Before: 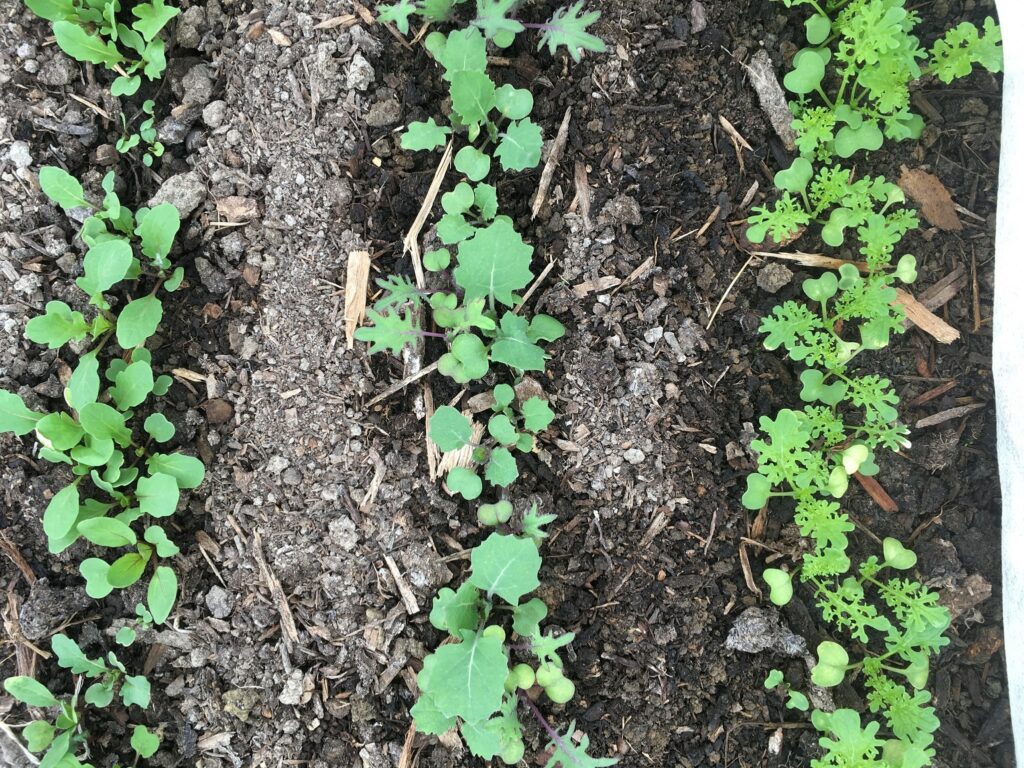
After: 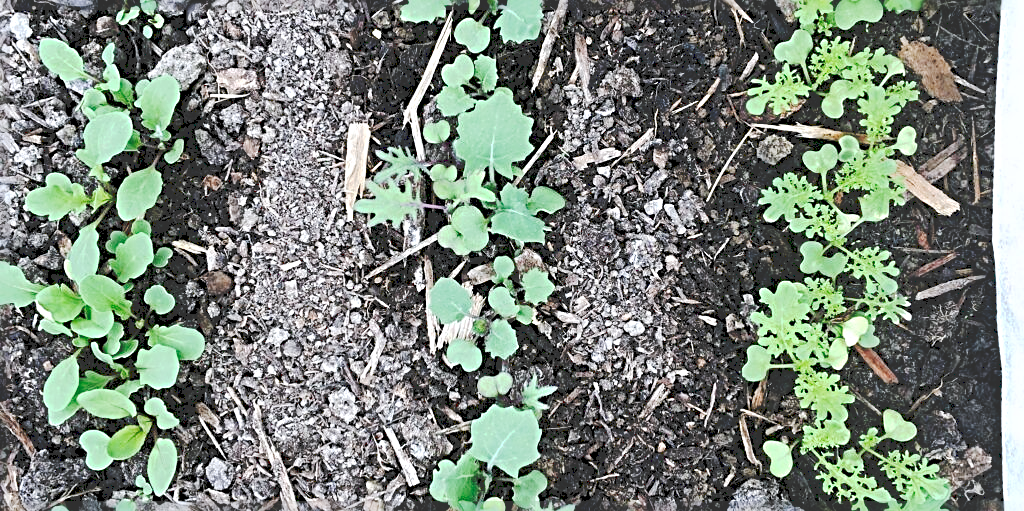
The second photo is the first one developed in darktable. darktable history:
sharpen: radius 3.69, amount 0.928
crop: top 16.727%, bottom 16.727%
tone curve: curves: ch0 [(0, 0) (0.003, 0.195) (0.011, 0.196) (0.025, 0.196) (0.044, 0.196) (0.069, 0.196) (0.1, 0.196) (0.136, 0.197) (0.177, 0.207) (0.224, 0.224) (0.277, 0.268) (0.335, 0.336) (0.399, 0.424) (0.468, 0.533) (0.543, 0.632) (0.623, 0.715) (0.709, 0.789) (0.801, 0.85) (0.898, 0.906) (1, 1)], preserve colors none
color calibration: illuminant as shot in camera, x 0.358, y 0.373, temperature 4628.91 K
